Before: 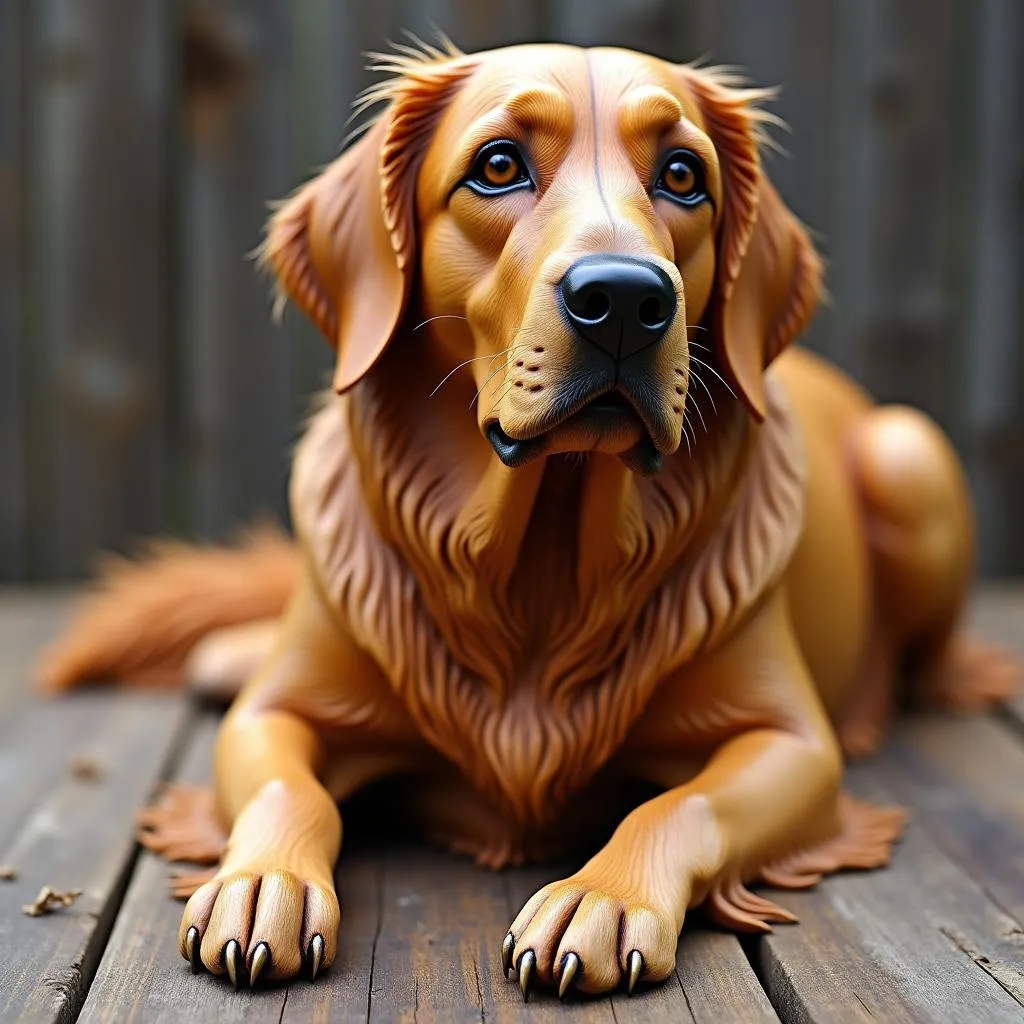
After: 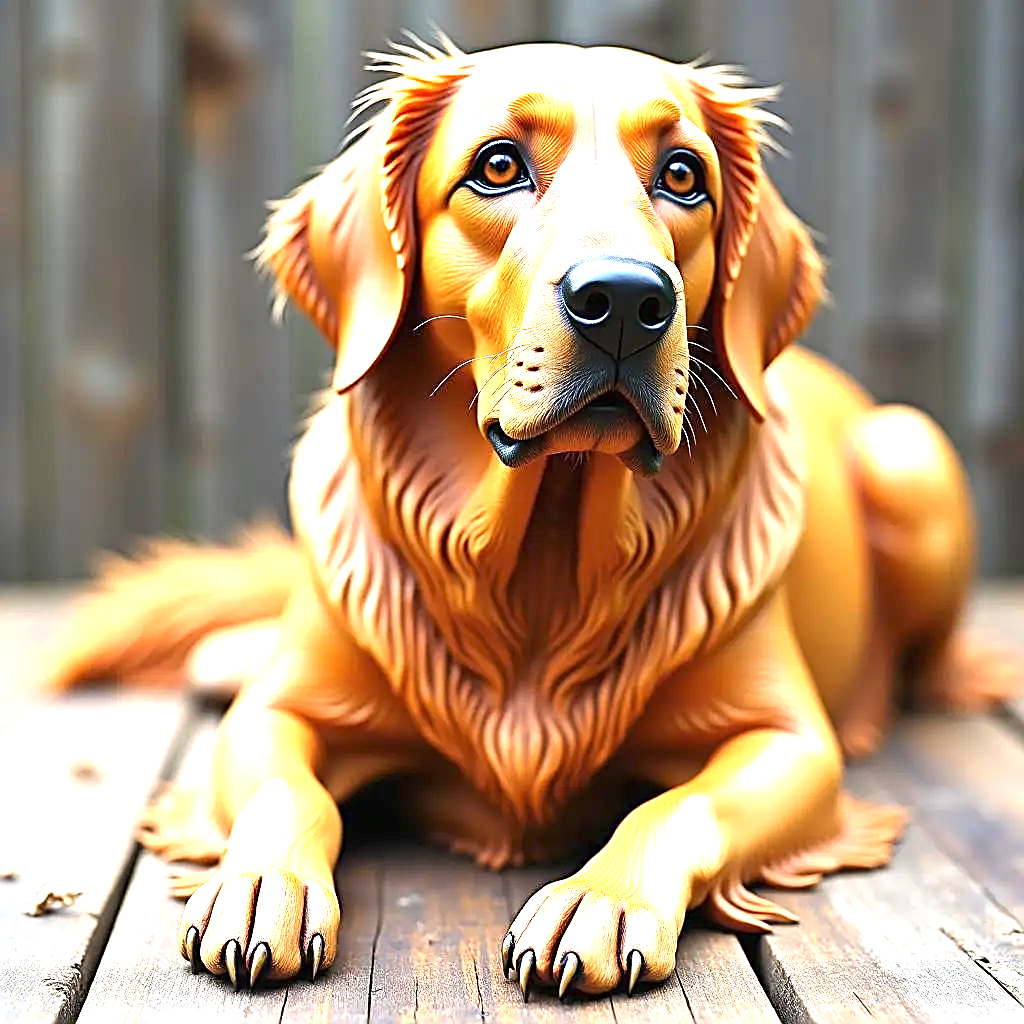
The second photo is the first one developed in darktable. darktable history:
sharpen: amount 0.75
exposure: black level correction 0, exposure 1.741 EV, compensate exposure bias true, compensate highlight preservation false
